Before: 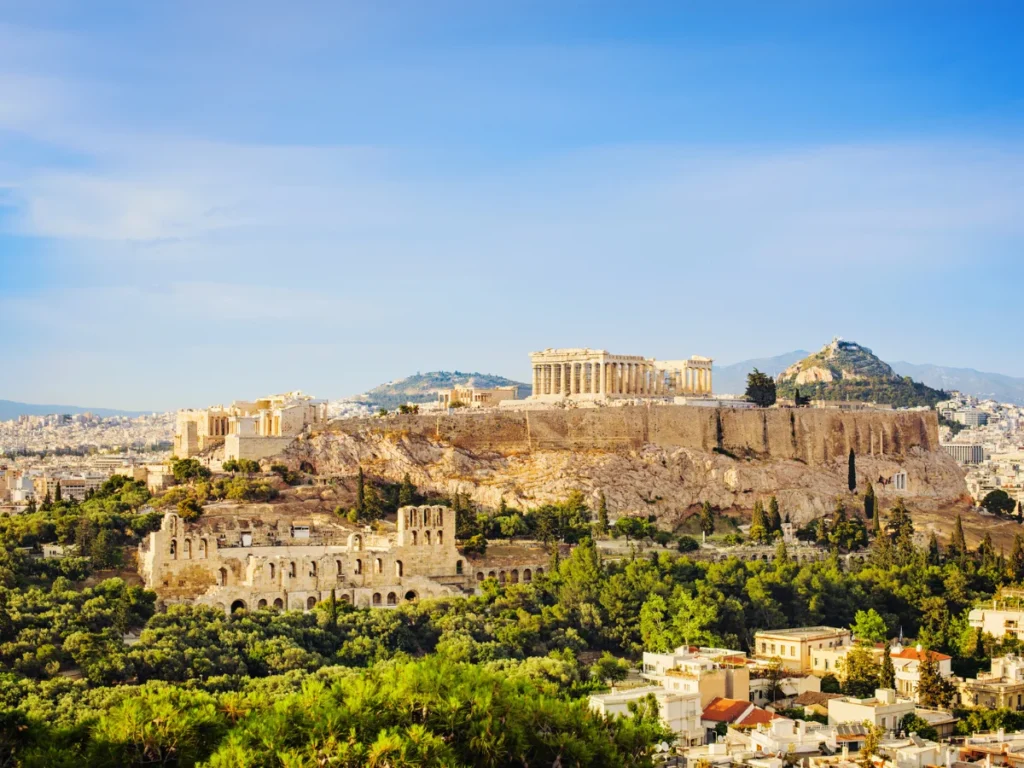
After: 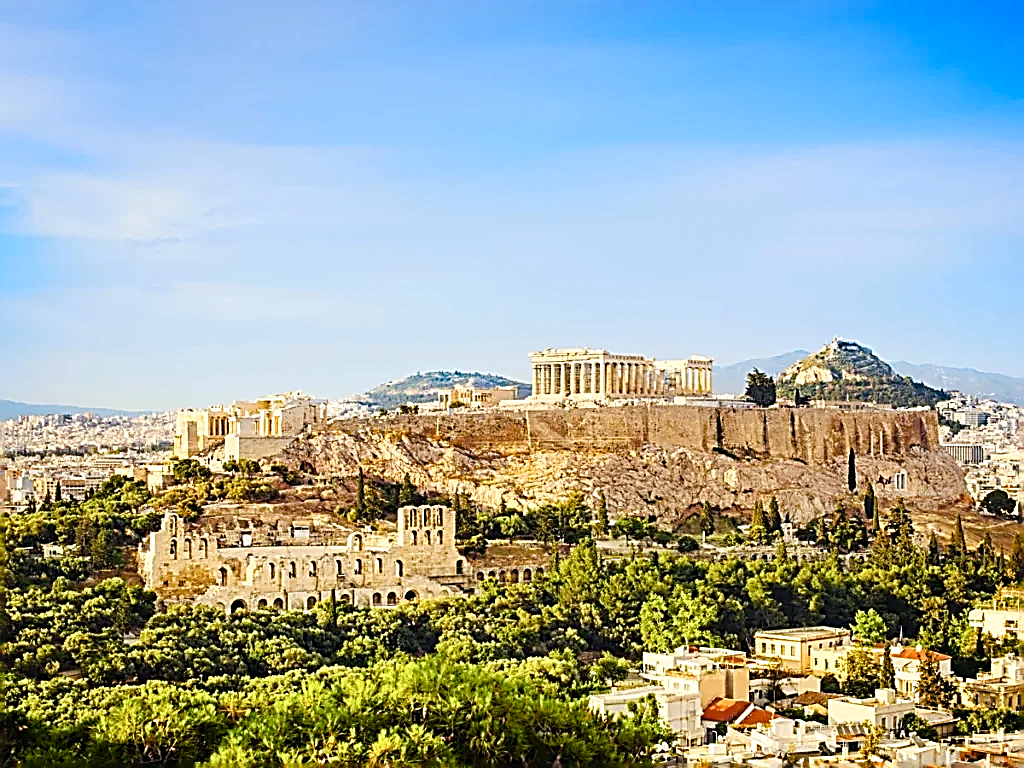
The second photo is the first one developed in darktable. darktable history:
sharpen: amount 1.861
color balance rgb: linear chroma grading › shadows 32%, linear chroma grading › global chroma -2%, linear chroma grading › mid-tones 4%, perceptual saturation grading › global saturation -2%, perceptual saturation grading › highlights -8%, perceptual saturation grading › mid-tones 8%, perceptual saturation grading › shadows 4%, perceptual brilliance grading › highlights 8%, perceptual brilliance grading › mid-tones 4%, perceptual brilliance grading › shadows 2%, global vibrance 16%, saturation formula JzAzBz (2021)
